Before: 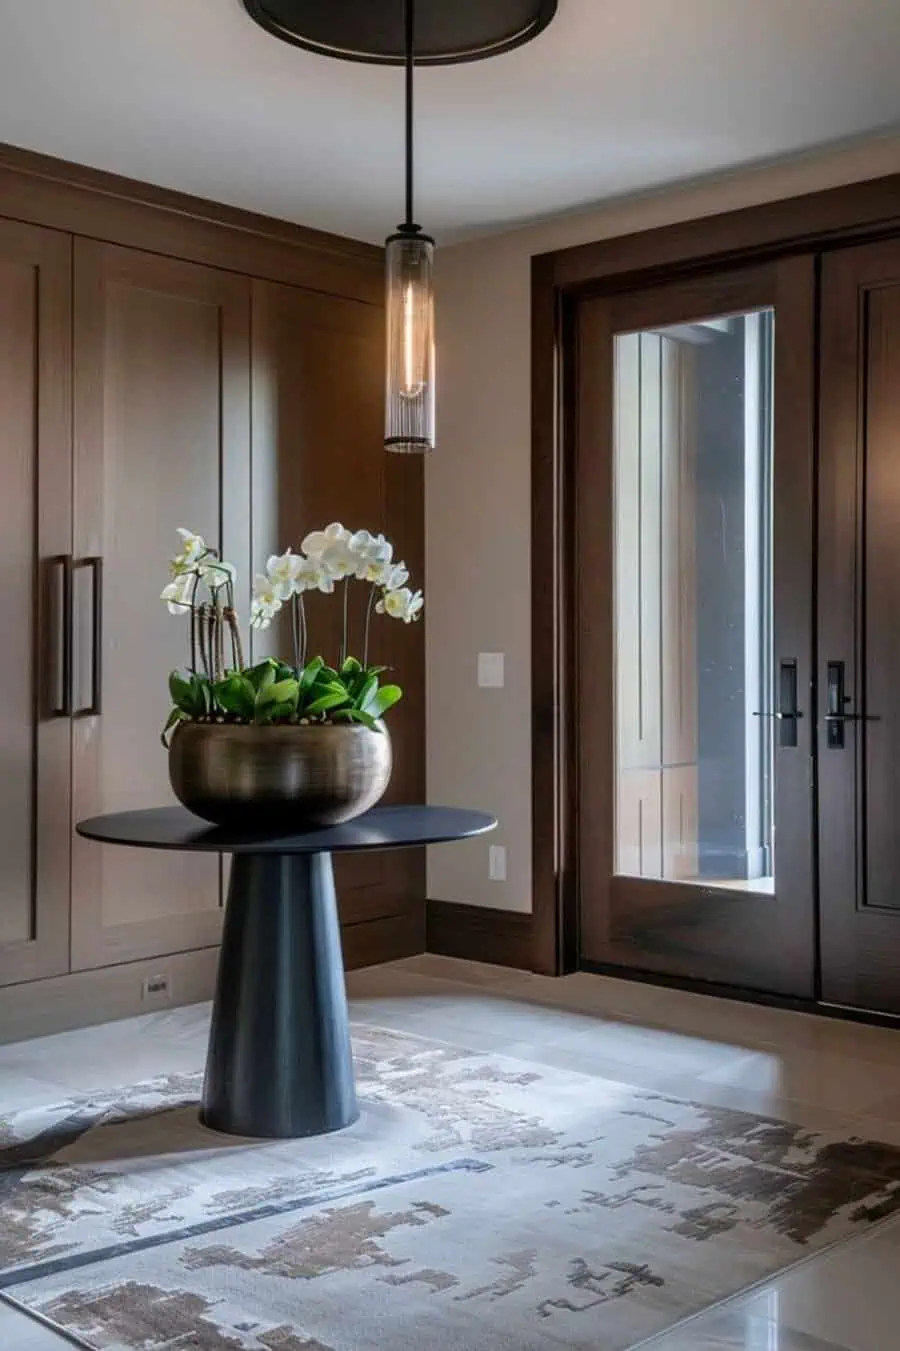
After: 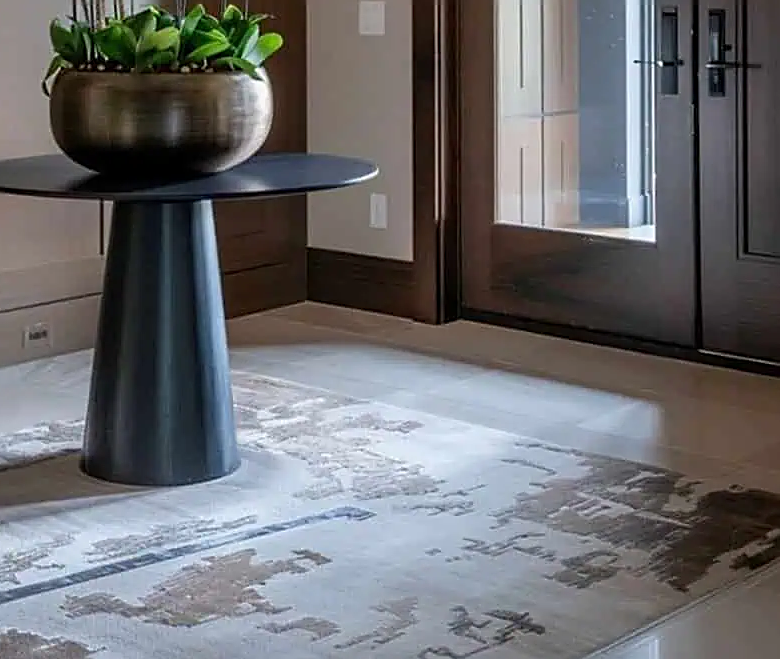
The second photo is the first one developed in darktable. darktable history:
crop and rotate: left 13.284%, top 48.317%, bottom 2.895%
sharpen: on, module defaults
